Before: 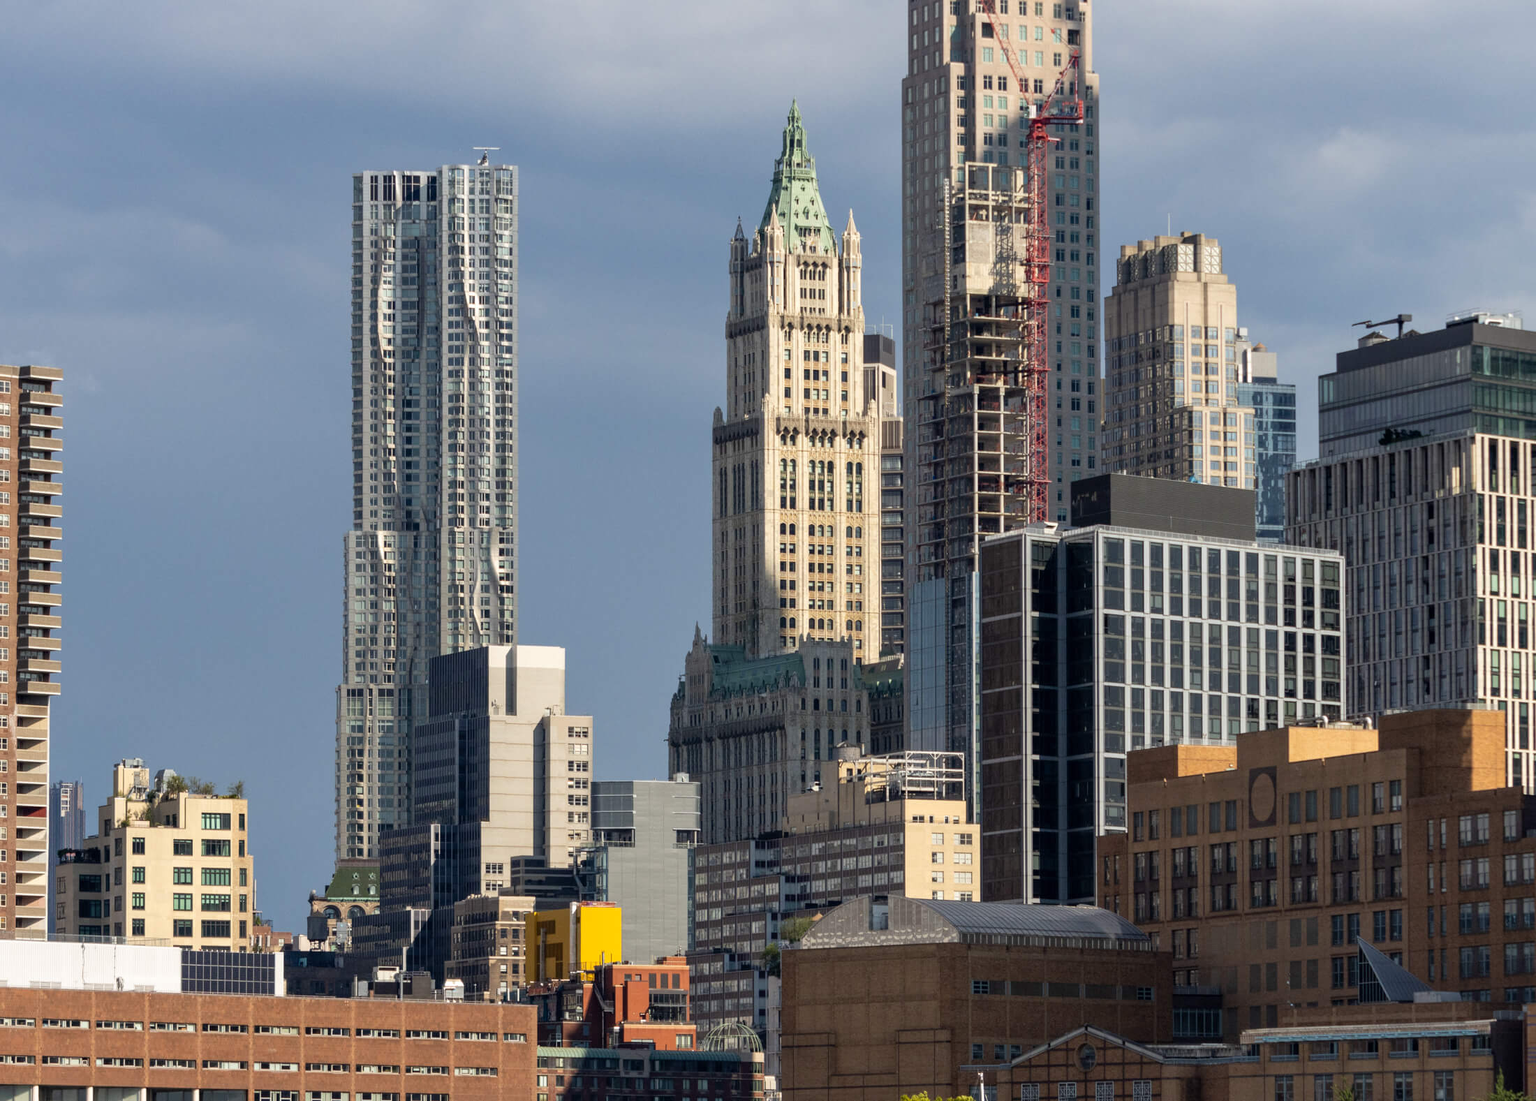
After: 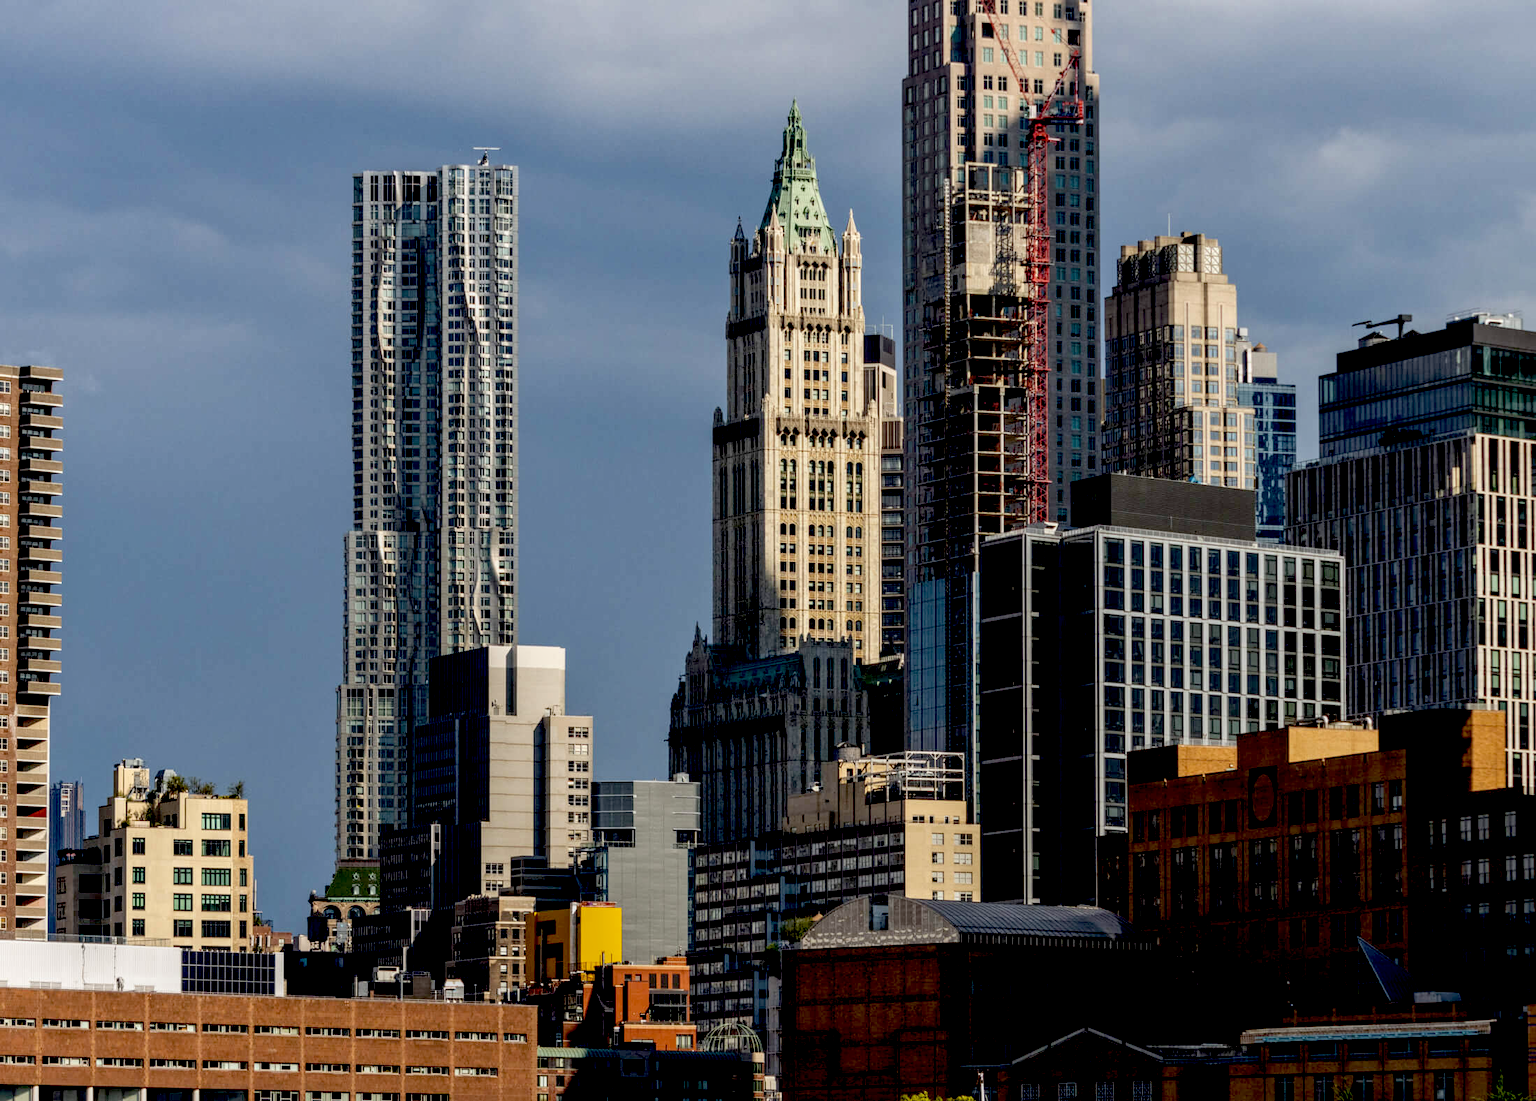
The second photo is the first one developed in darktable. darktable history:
exposure: black level correction 0.055, exposure -0.031 EV, compensate highlight preservation false
local contrast: on, module defaults
